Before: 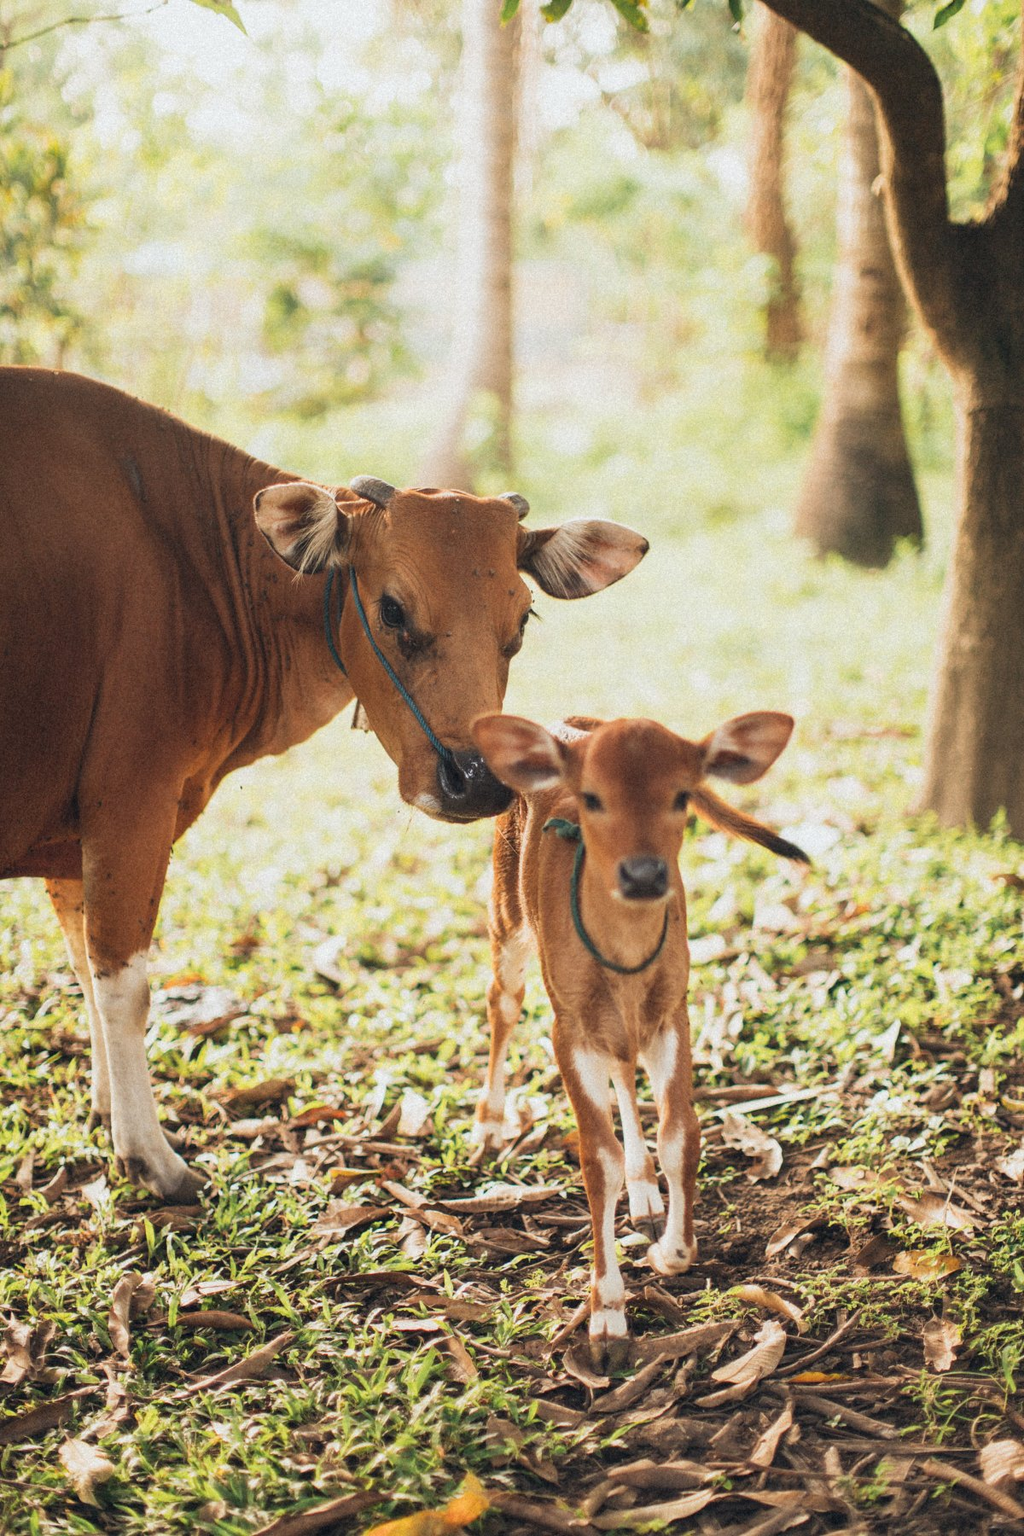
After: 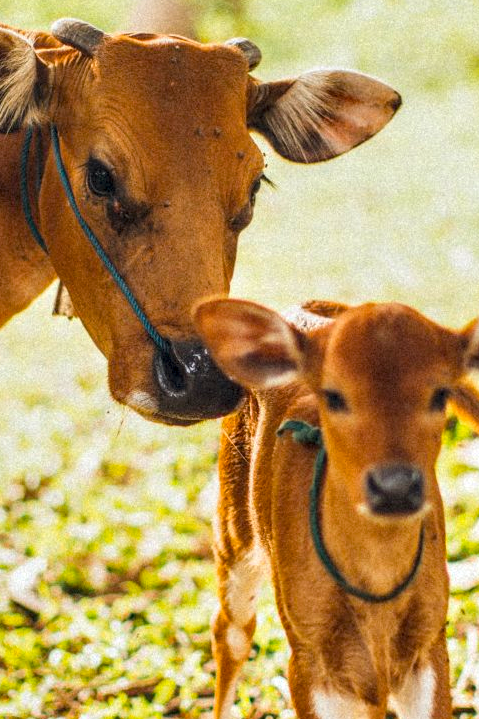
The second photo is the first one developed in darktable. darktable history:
crop: left 30%, top 30%, right 30%, bottom 30%
local contrast: detail 144%
color balance rgb: linear chroma grading › global chroma 15%, perceptual saturation grading › global saturation 30%
